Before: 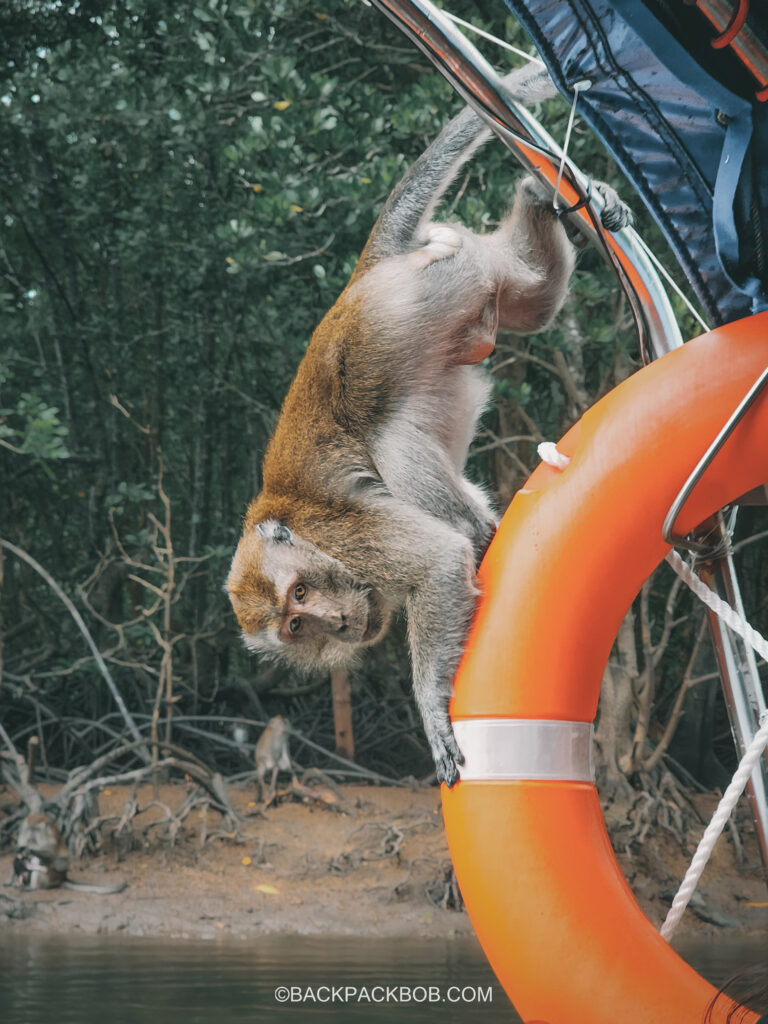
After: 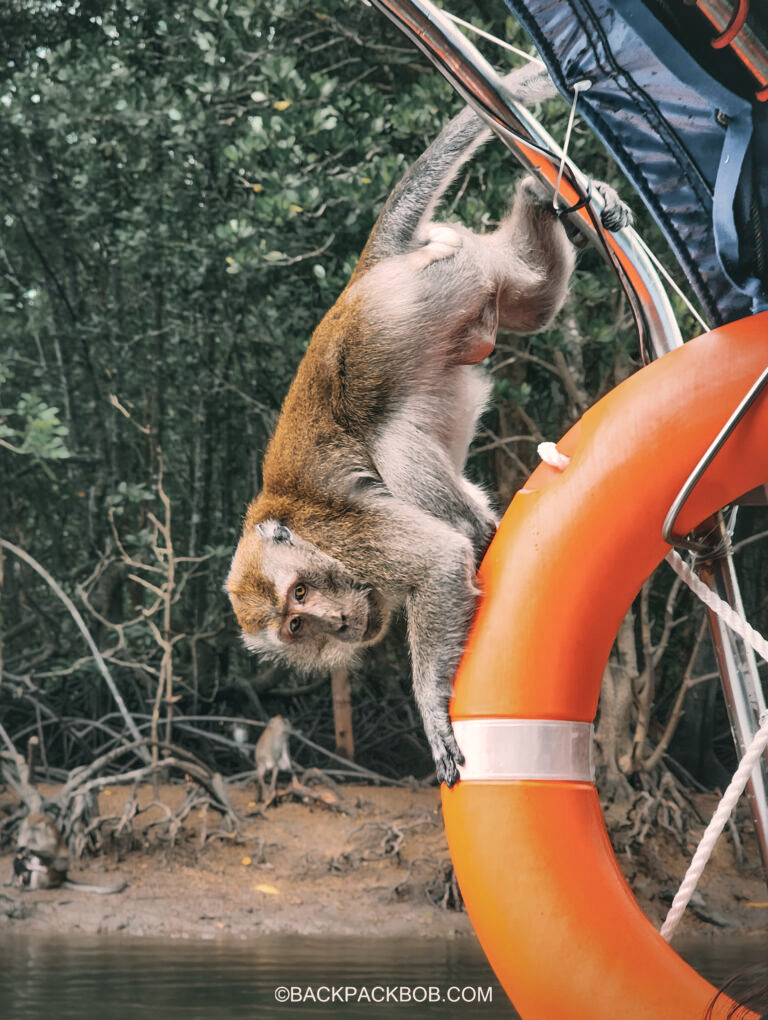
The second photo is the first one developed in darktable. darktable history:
color correction: highlights a* 5.81, highlights b* 4.84
local contrast: mode bilateral grid, contrast 25, coarseness 60, detail 151%, midtone range 0.2
shadows and highlights: white point adjustment 0.1, highlights -70, soften with gaussian
crop: top 0.05%, bottom 0.098%
